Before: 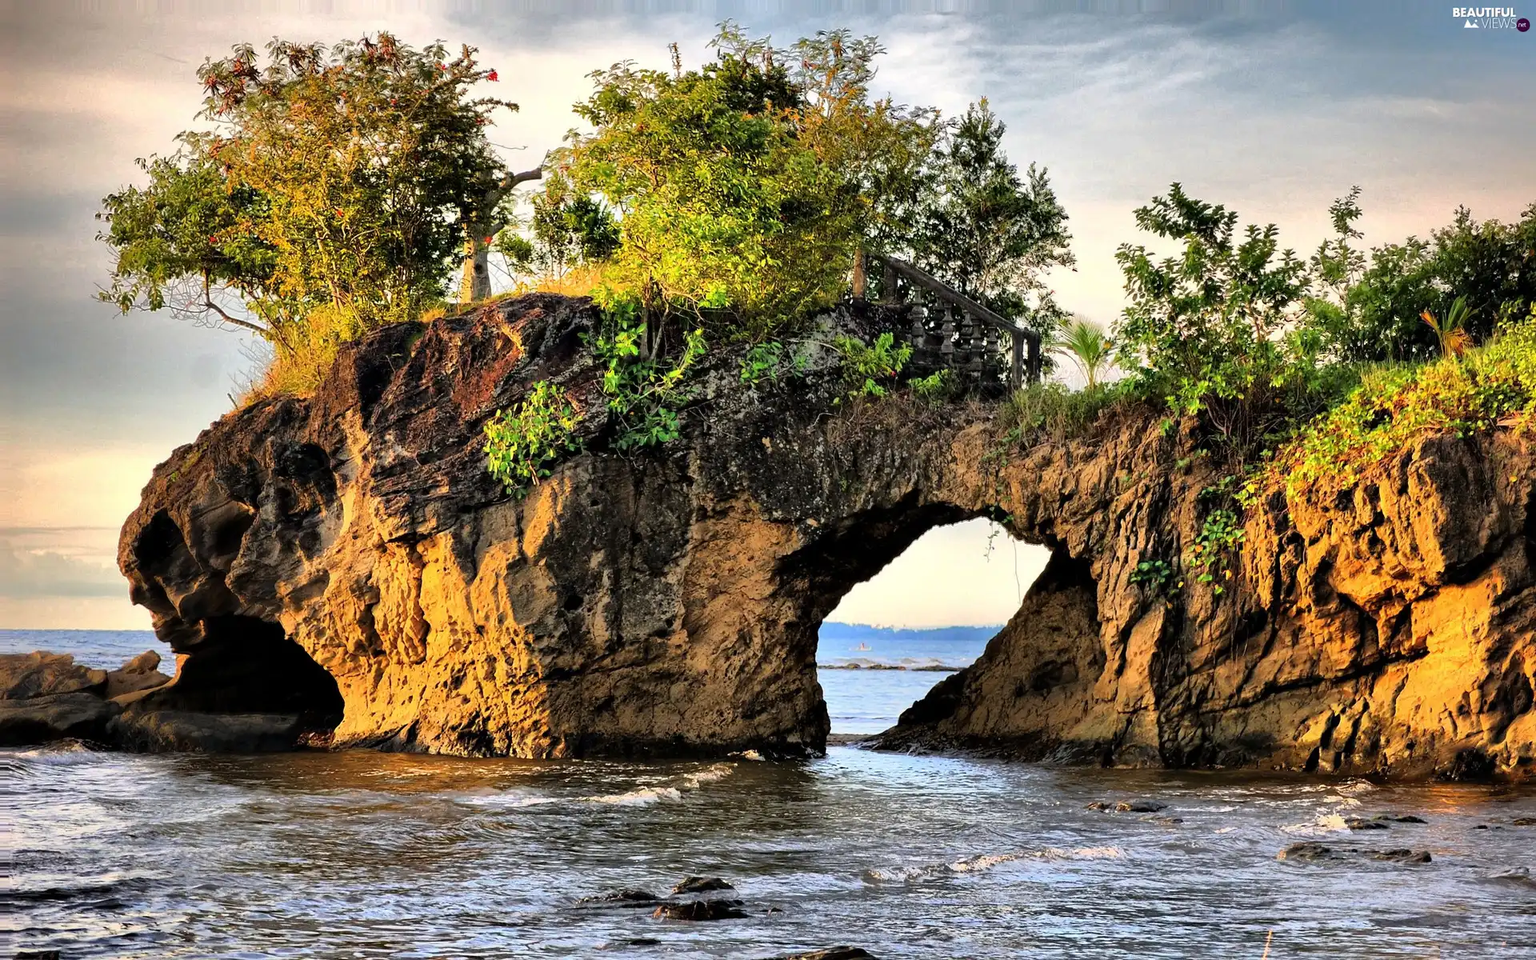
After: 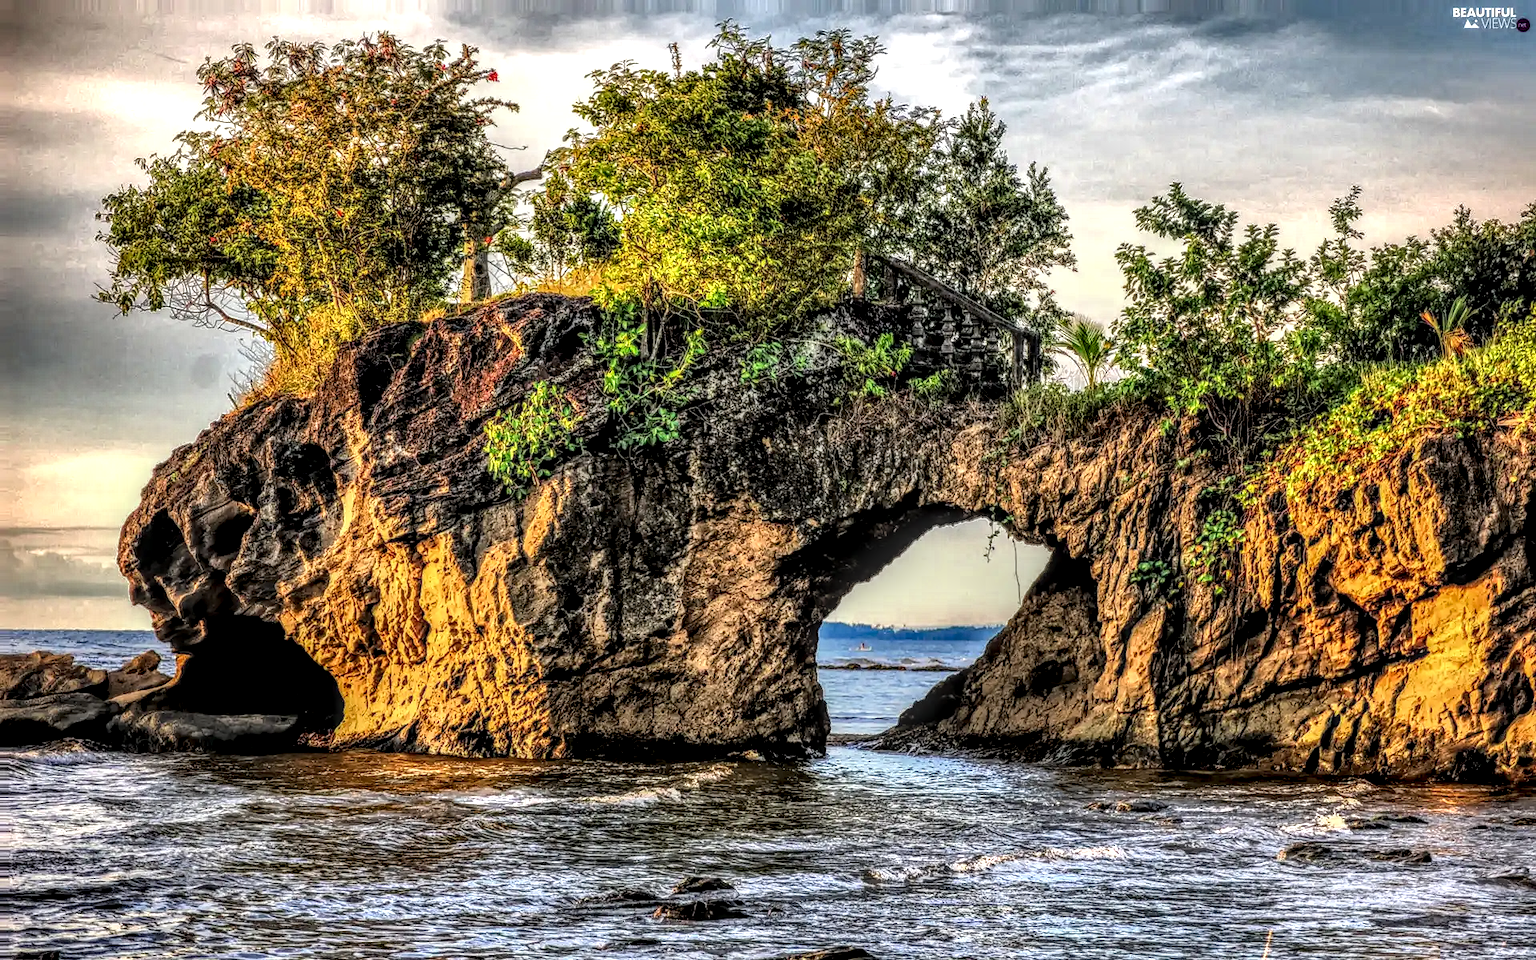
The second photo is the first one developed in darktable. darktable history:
local contrast: highlights 4%, shadows 4%, detail 300%, midtone range 0.301
